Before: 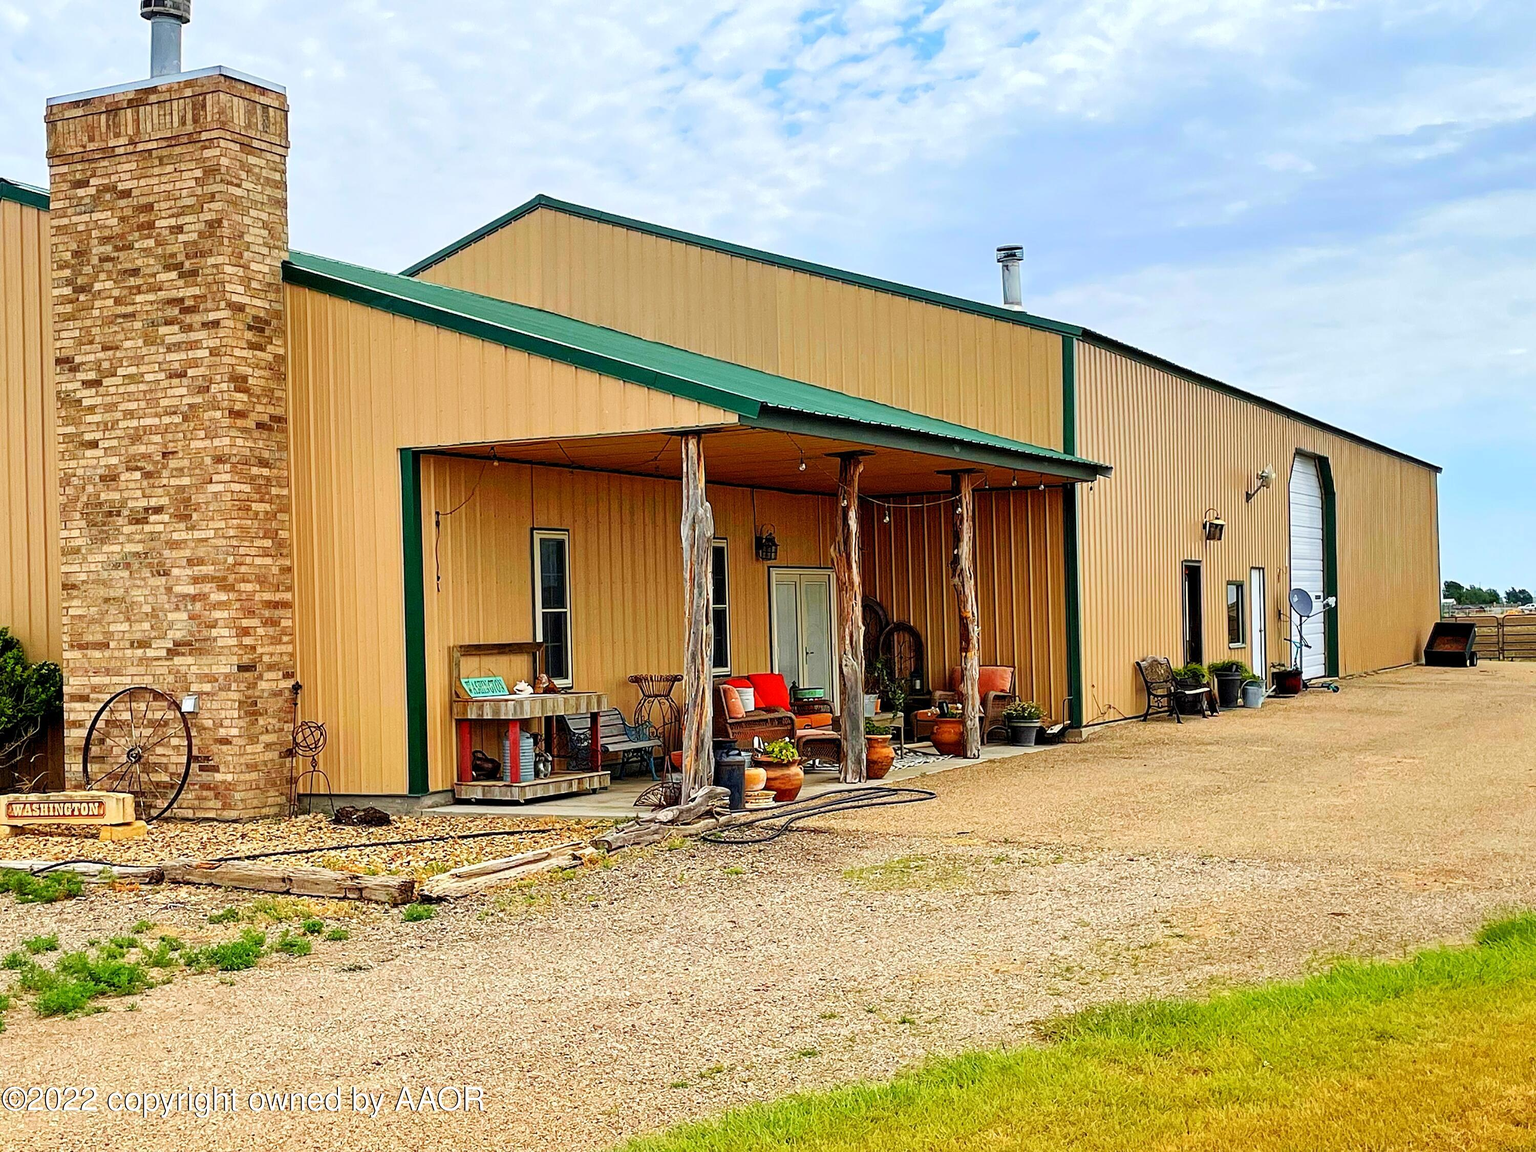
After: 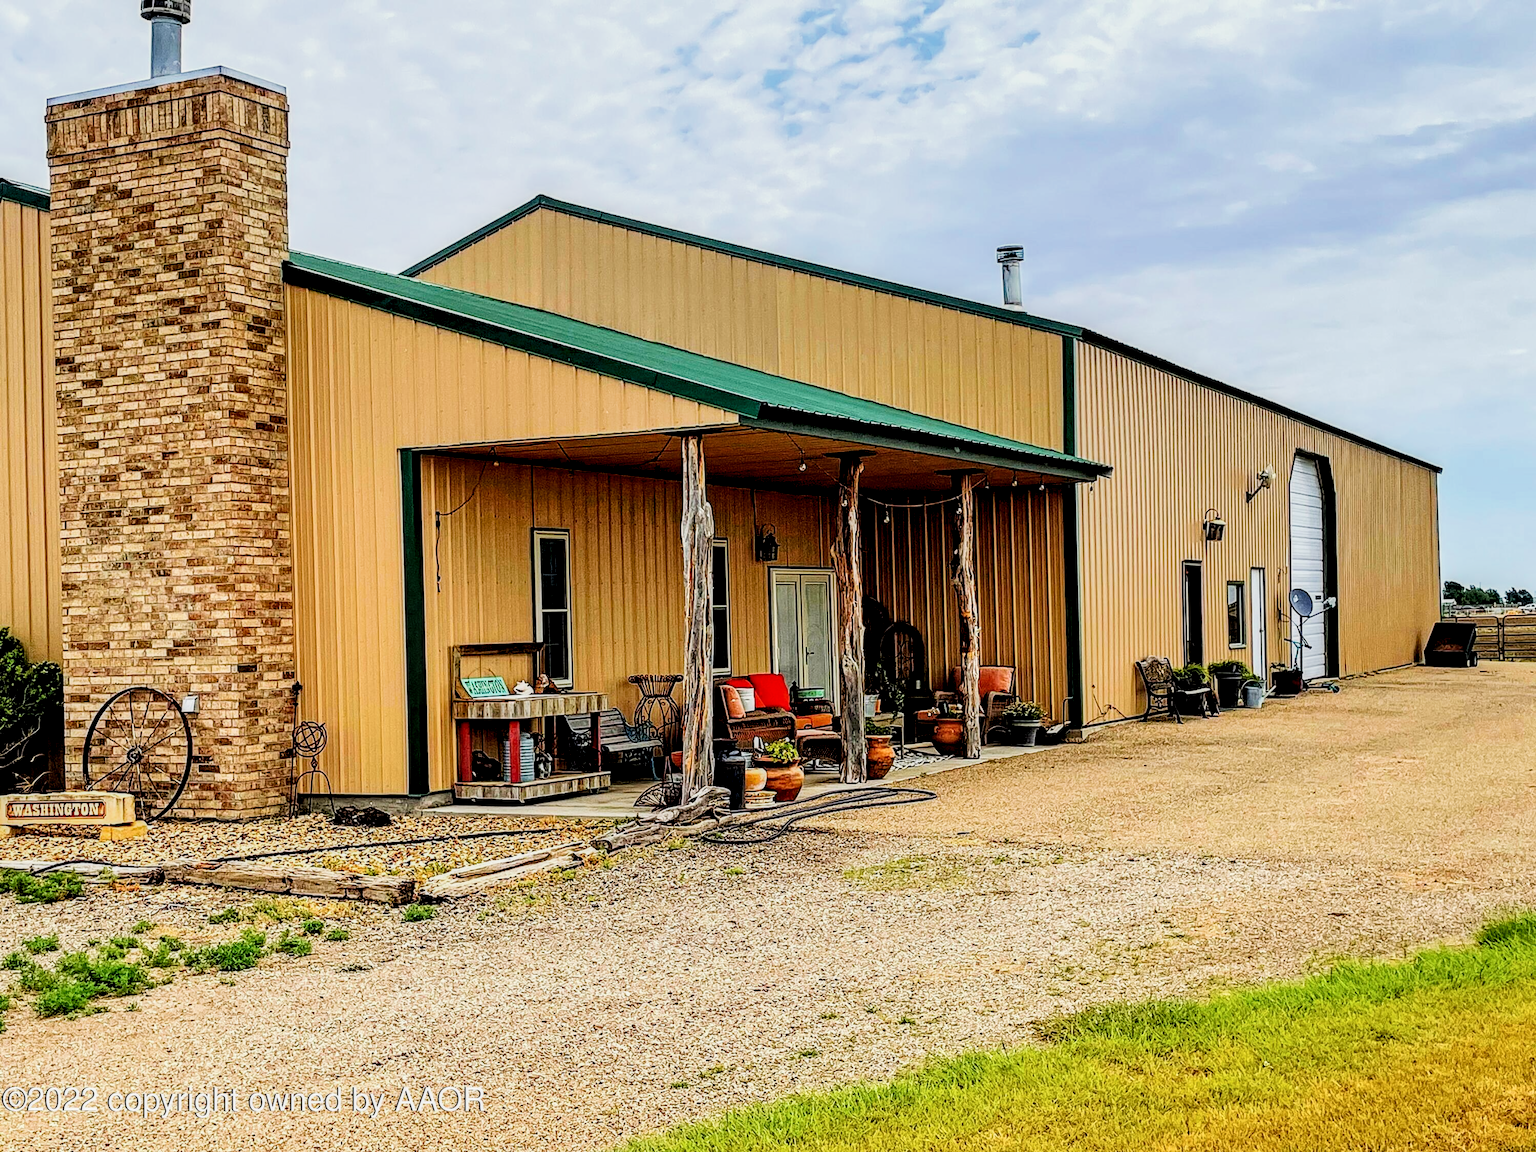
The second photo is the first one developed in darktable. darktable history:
local contrast: detail 150%
tone equalizer: on, module defaults
filmic rgb: black relative exposure -5 EV, hardness 2.88, contrast 1.4, highlights saturation mix -30%
haze removal: compatibility mode true, adaptive false
